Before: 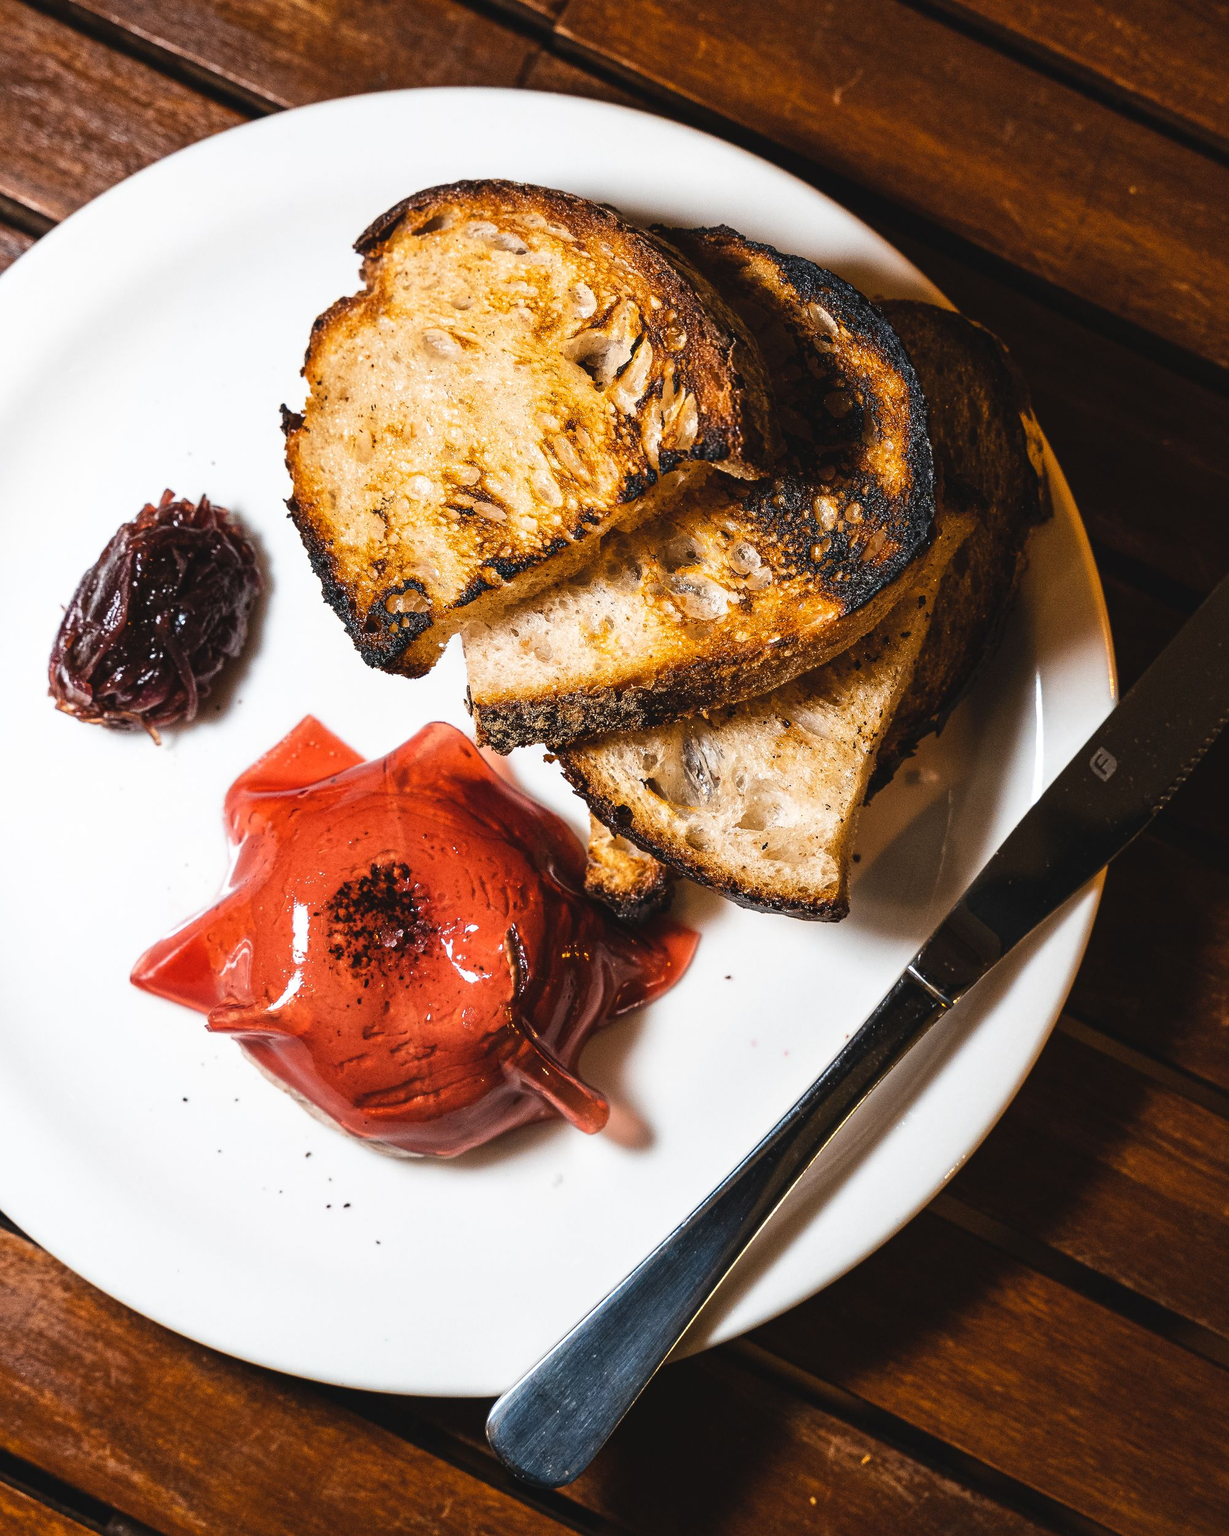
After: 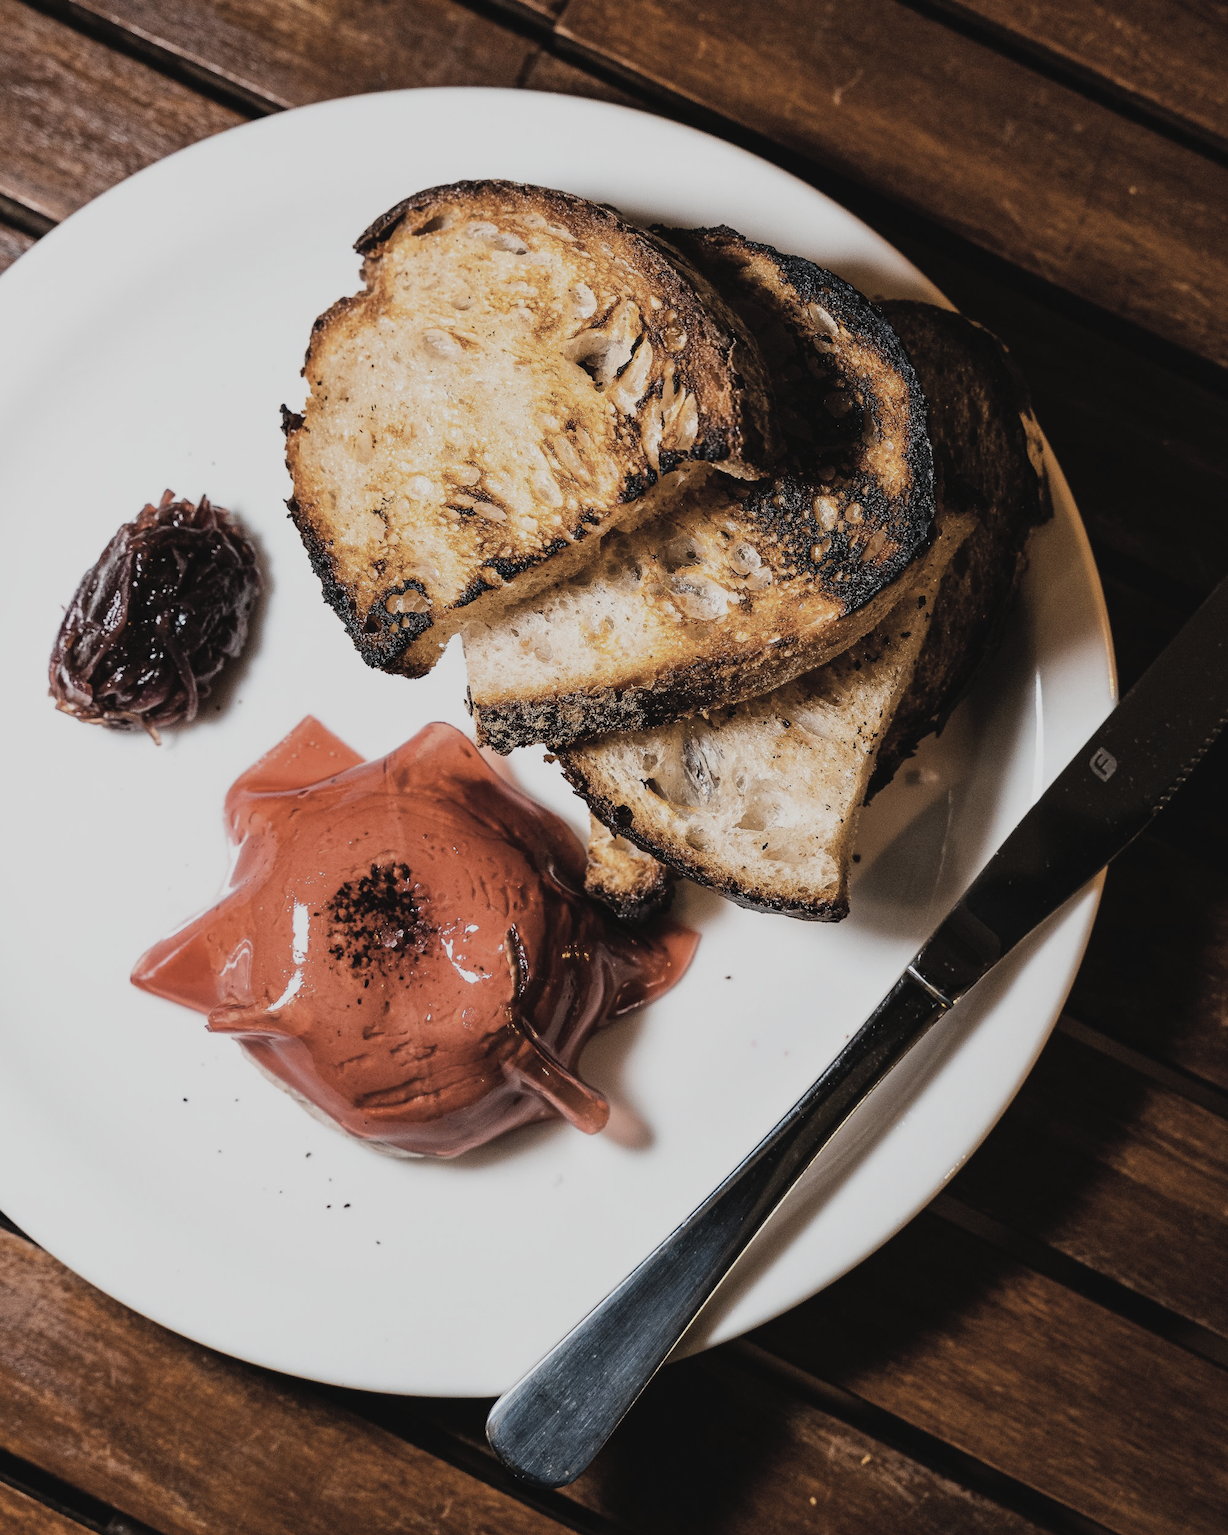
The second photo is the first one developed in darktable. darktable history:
filmic rgb: black relative exposure -8.02 EV, white relative exposure 3.83 EV, hardness 4.32
contrast brightness saturation: contrast -0.055, saturation -0.409
